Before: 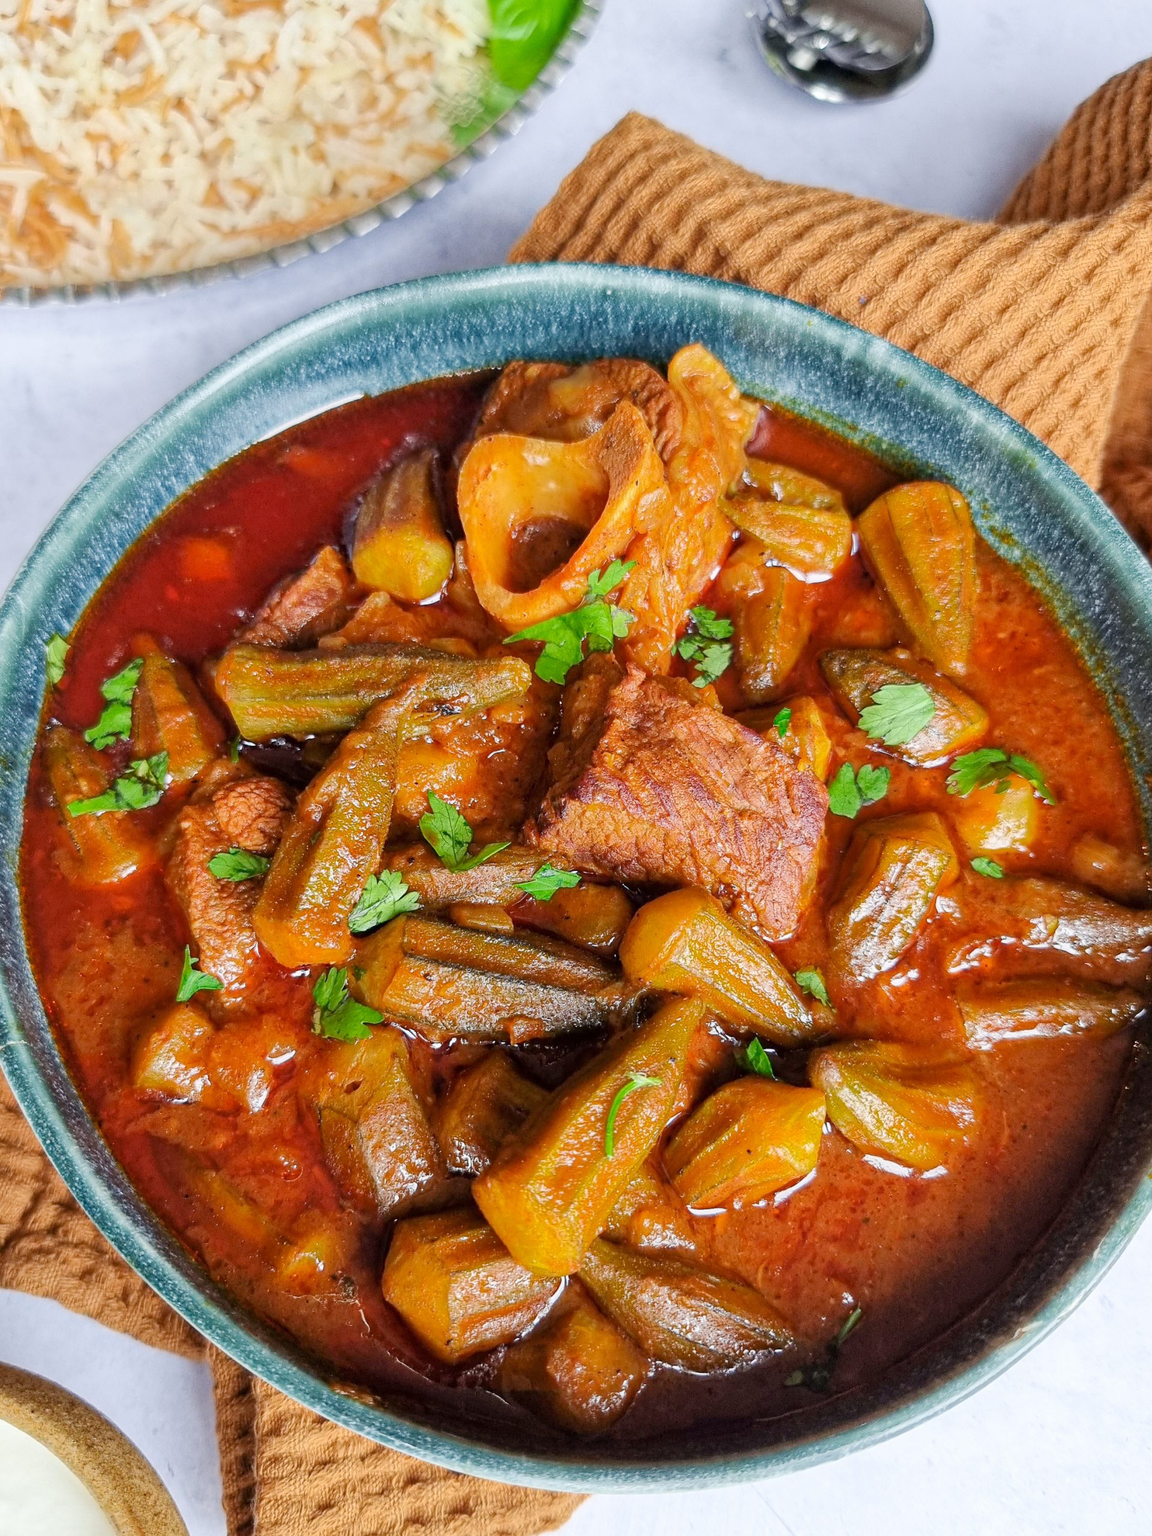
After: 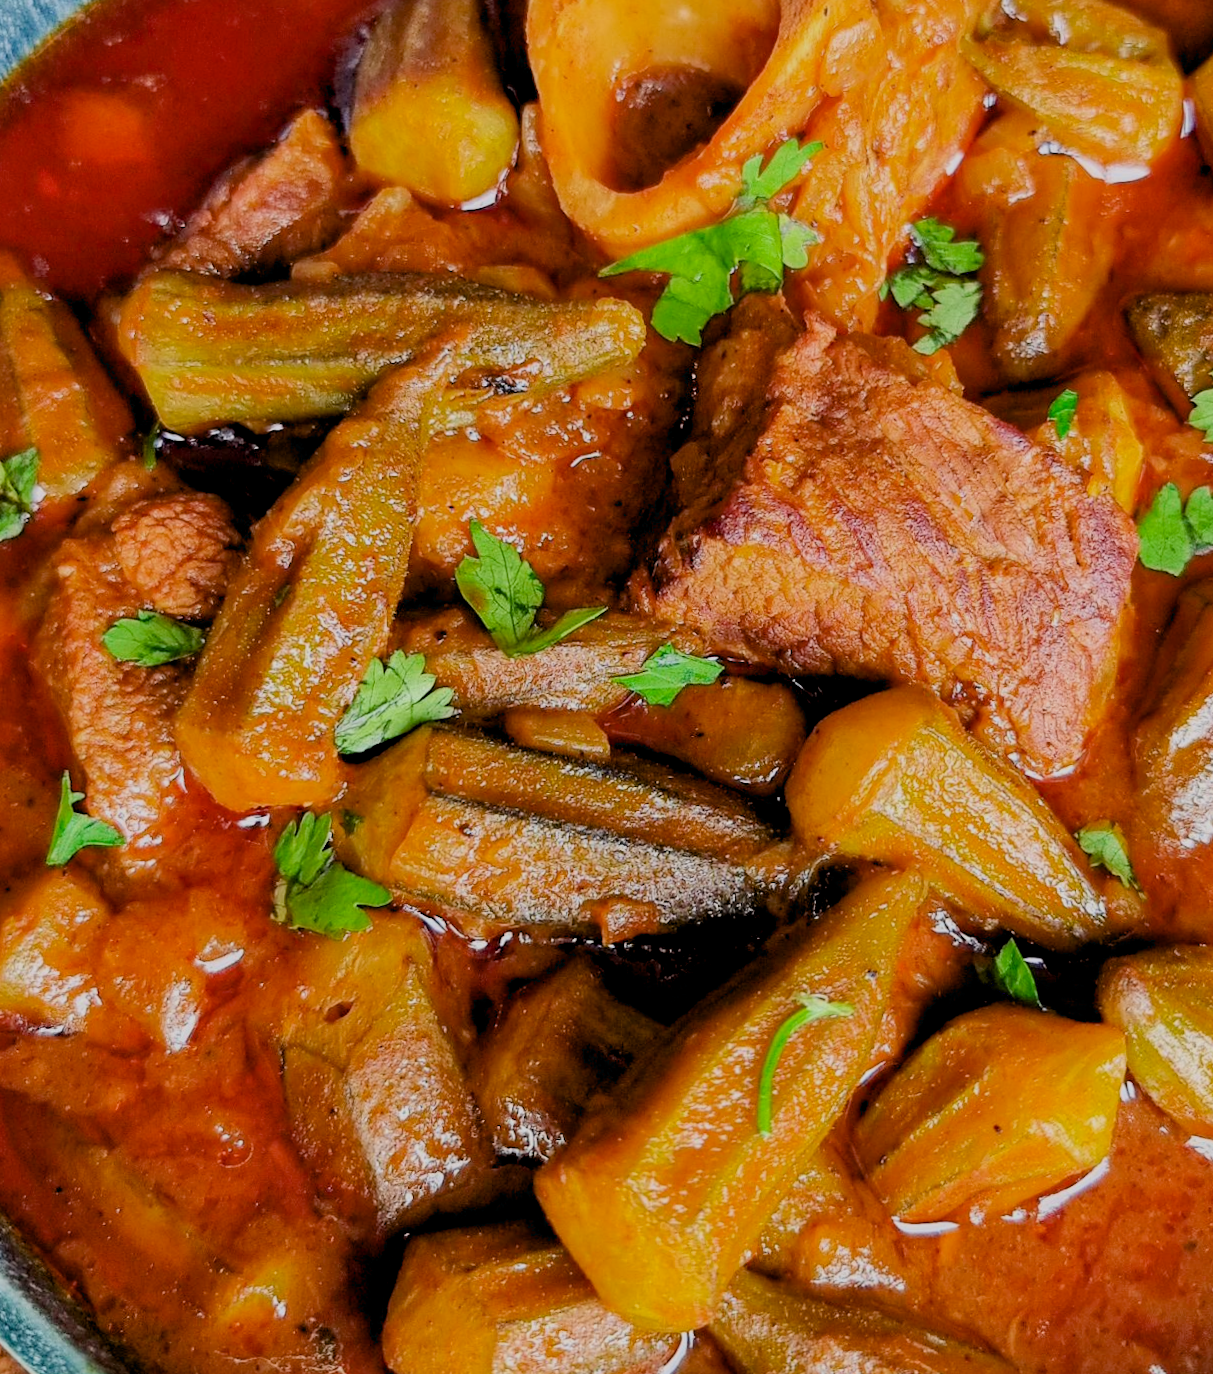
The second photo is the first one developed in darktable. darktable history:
filmic rgb: black relative exposure -7.65 EV, white relative exposure 4.56 EV, hardness 3.61, color science v6 (2022)
crop: left 13.312%, top 31.28%, right 24.627%, bottom 15.582%
exposure: black level correction 0.009, compensate highlight preservation false
rotate and perspective: rotation 0.8°, automatic cropping off
